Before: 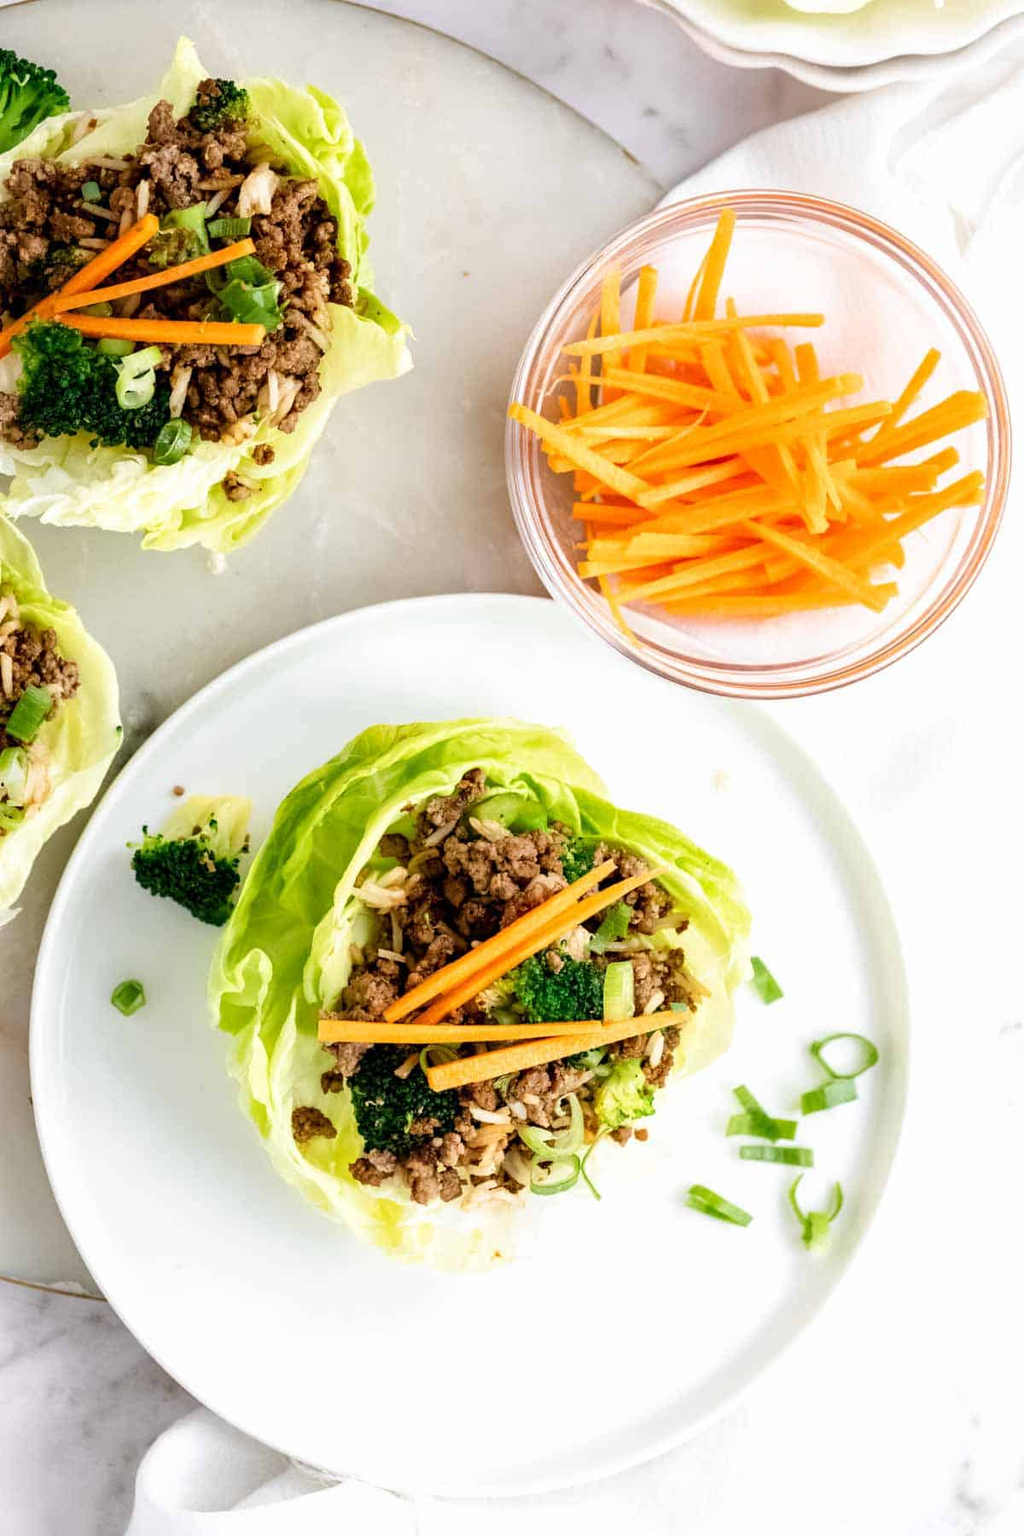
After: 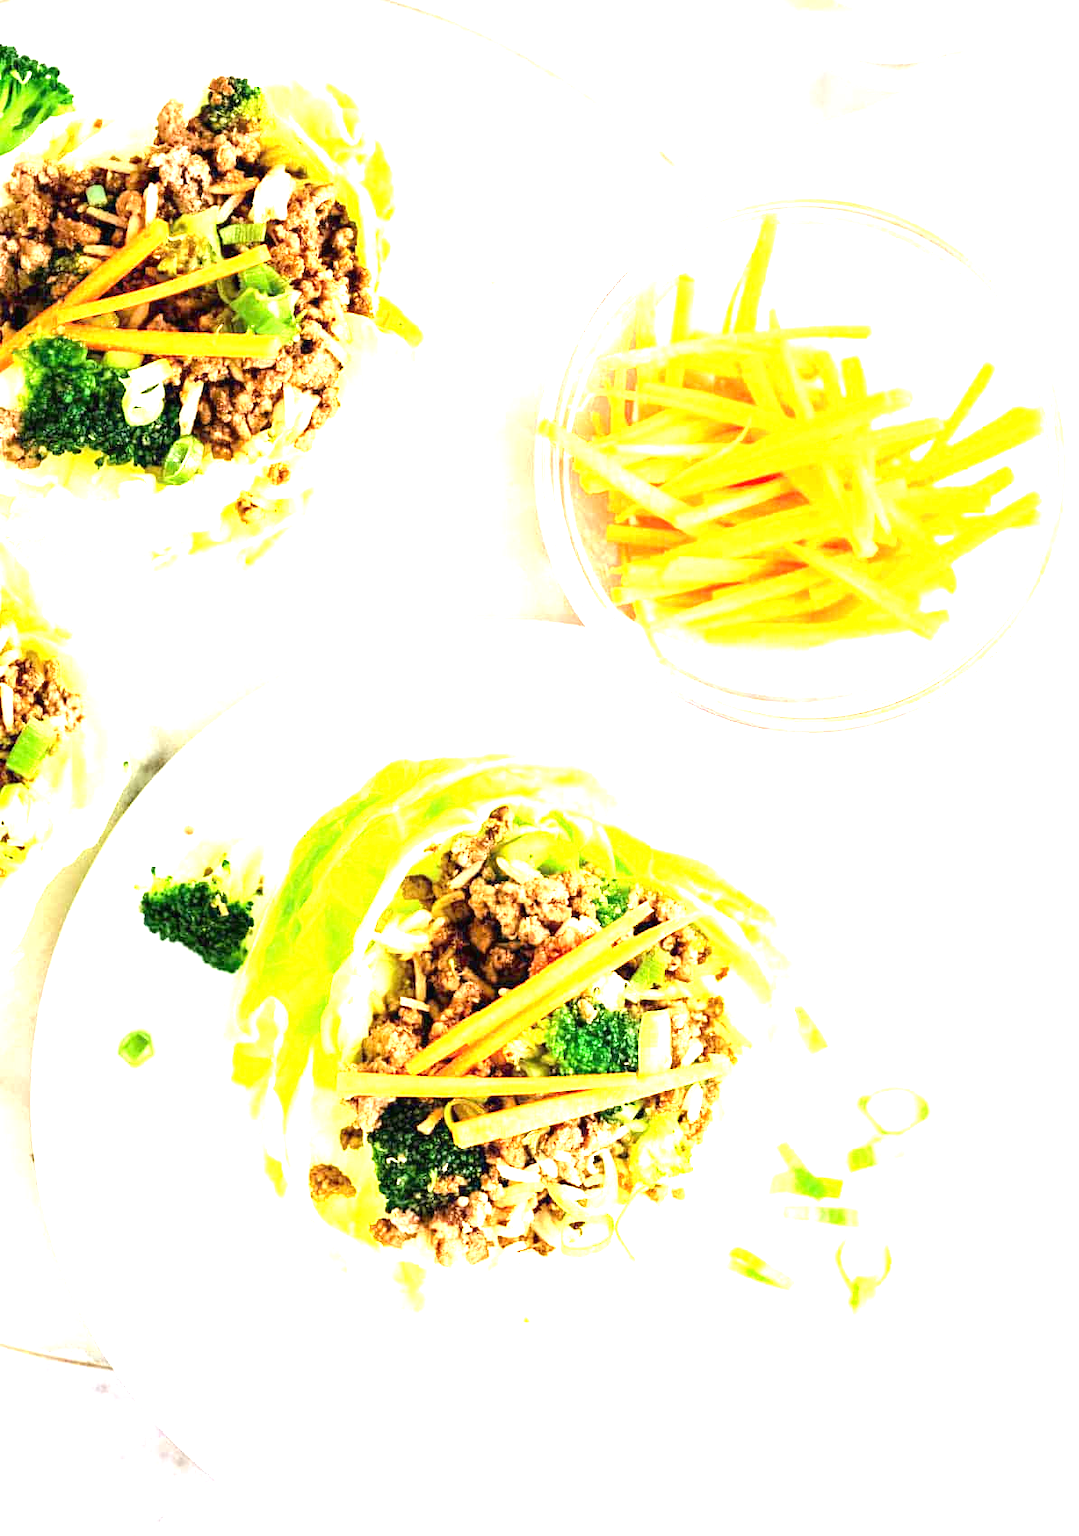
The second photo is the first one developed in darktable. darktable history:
tone curve: curves: ch0 [(0, 0) (0.641, 0.691) (1, 1)]
crop: top 0.448%, right 0.264%, bottom 5.045%
rotate and perspective: automatic cropping original format, crop left 0, crop top 0
exposure: black level correction 0, exposure 2.088 EV, compensate exposure bias true, compensate highlight preservation false
tone equalizer: on, module defaults
